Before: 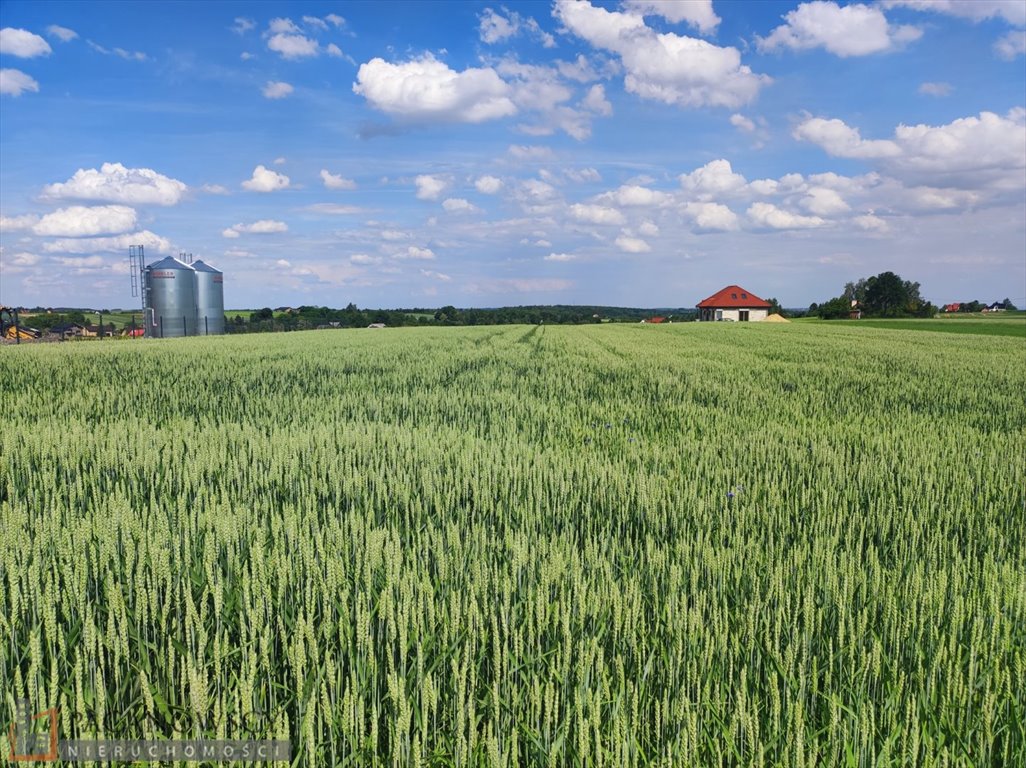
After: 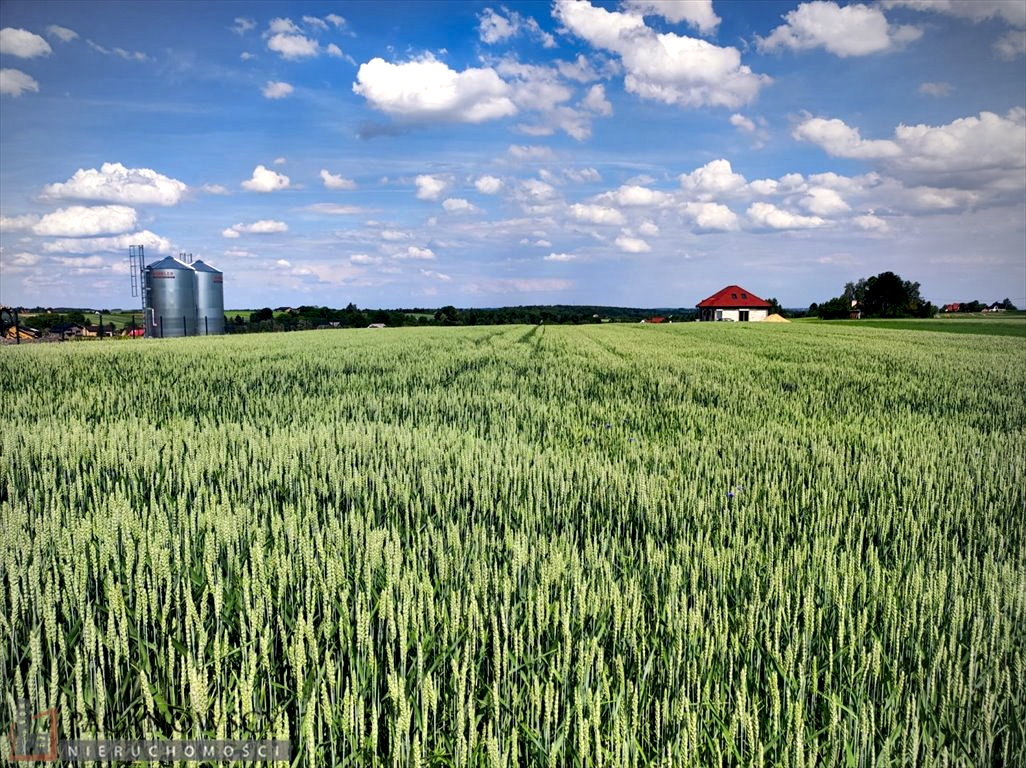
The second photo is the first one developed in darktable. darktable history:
vignetting: center (-0.036, 0.143), unbound false
contrast equalizer: octaves 7, y [[0.6 ×6], [0.55 ×6], [0 ×6], [0 ×6], [0 ×6]]
